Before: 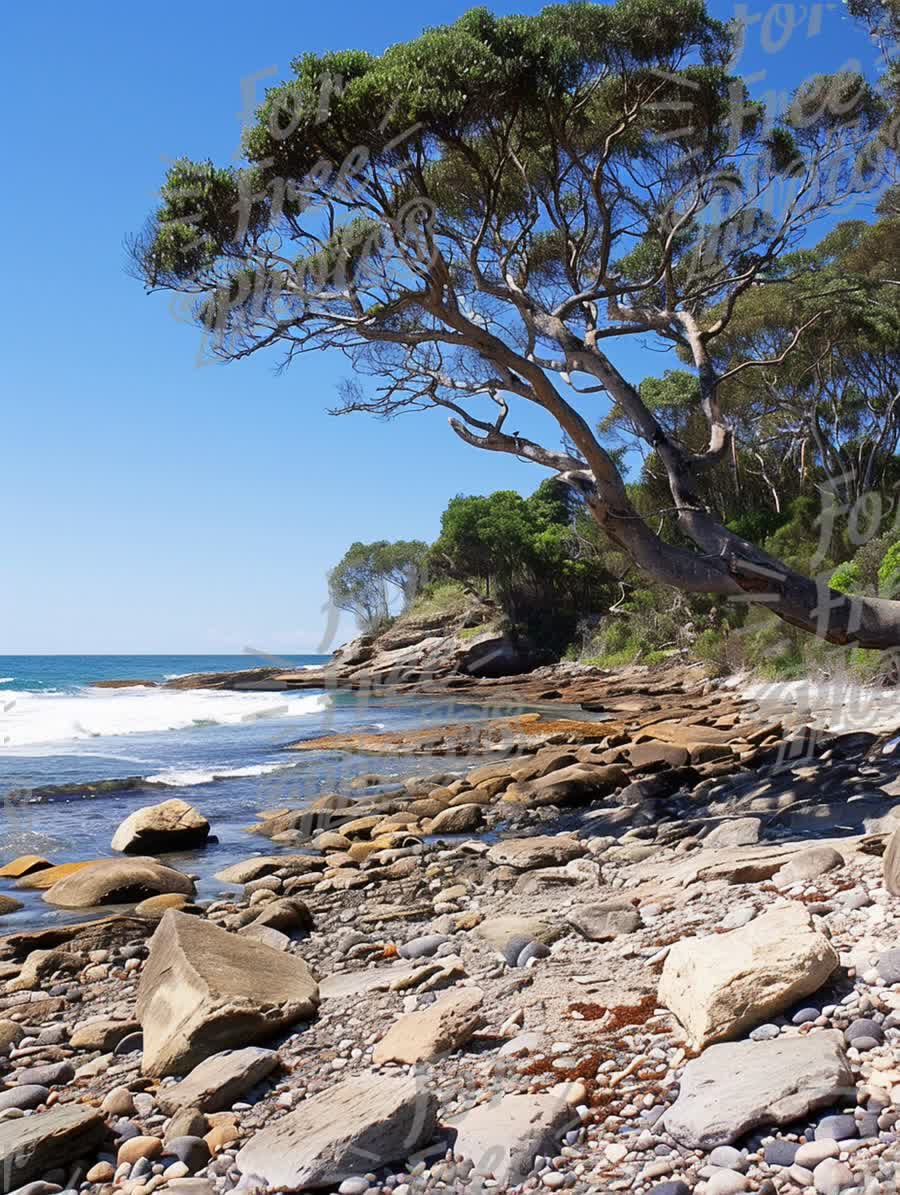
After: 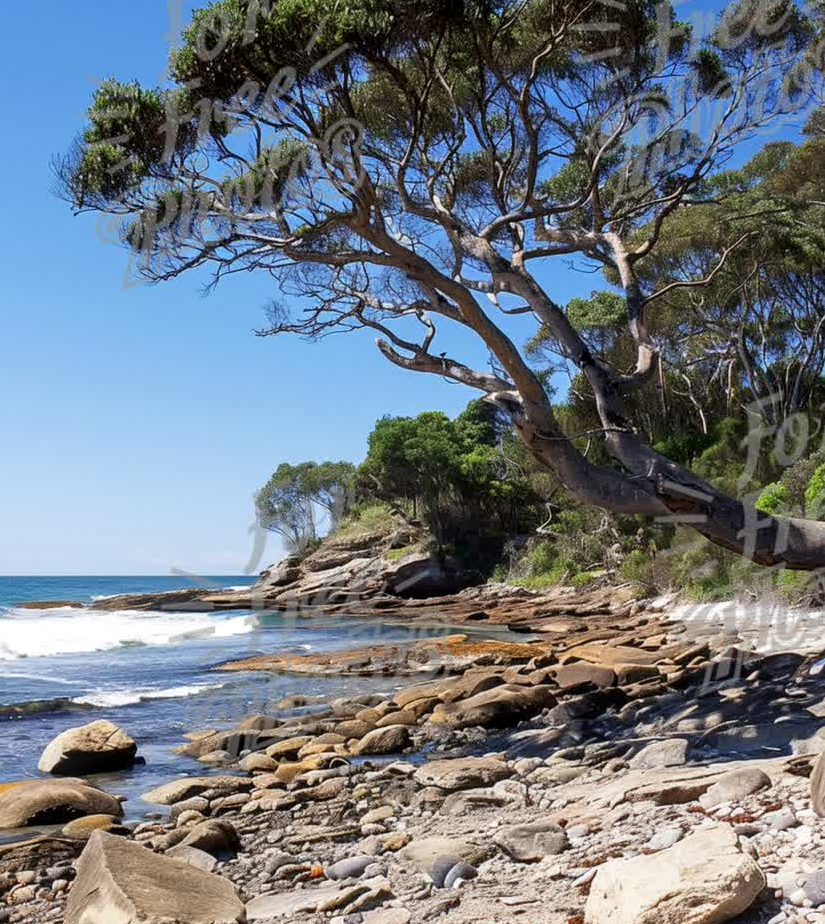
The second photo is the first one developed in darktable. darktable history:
crop: left 8.155%, top 6.611%, bottom 15.385%
local contrast: on, module defaults
